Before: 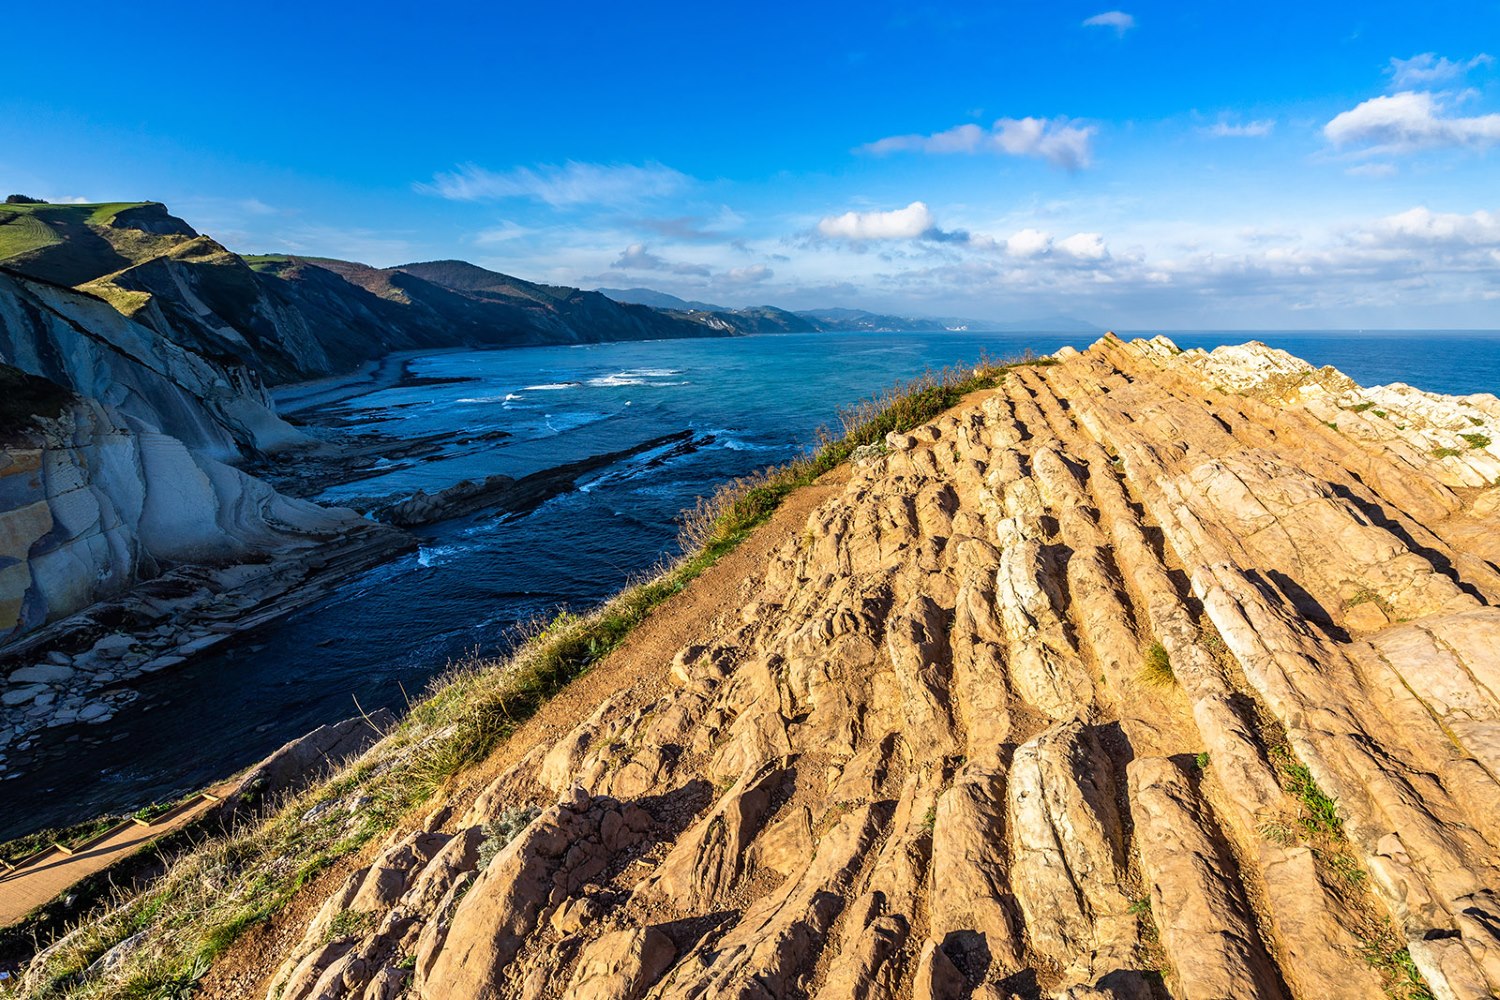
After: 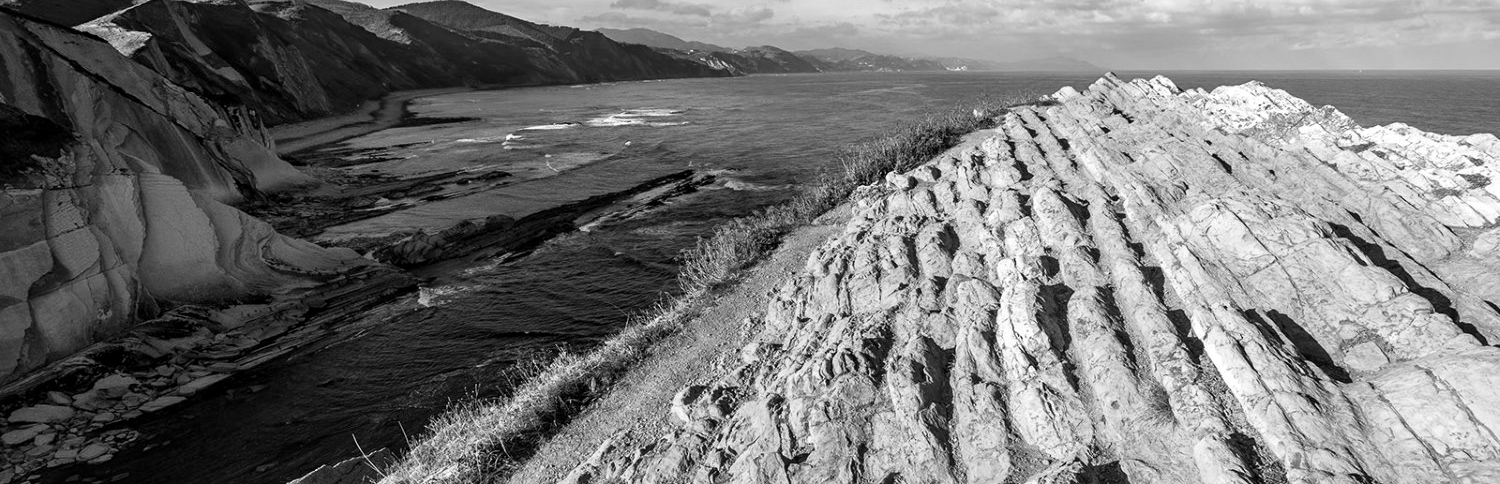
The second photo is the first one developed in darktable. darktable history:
local contrast: mode bilateral grid, contrast 20, coarseness 50, detail 120%, midtone range 0.2
monochrome: size 3.1
crop and rotate: top 26.056%, bottom 25.543%
